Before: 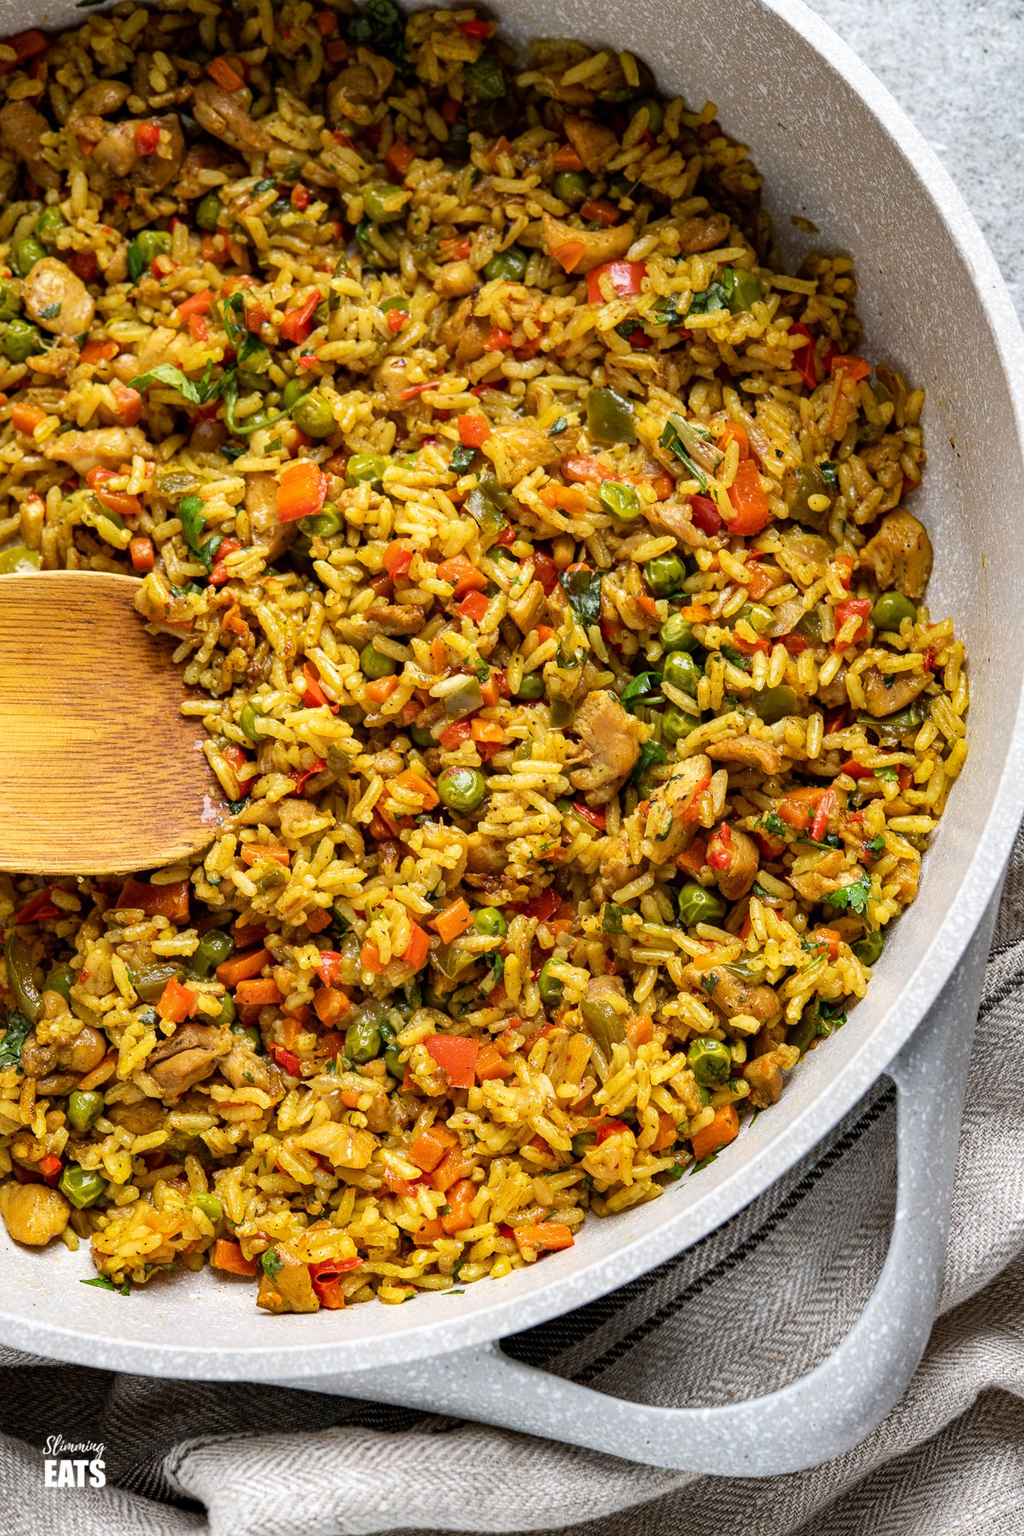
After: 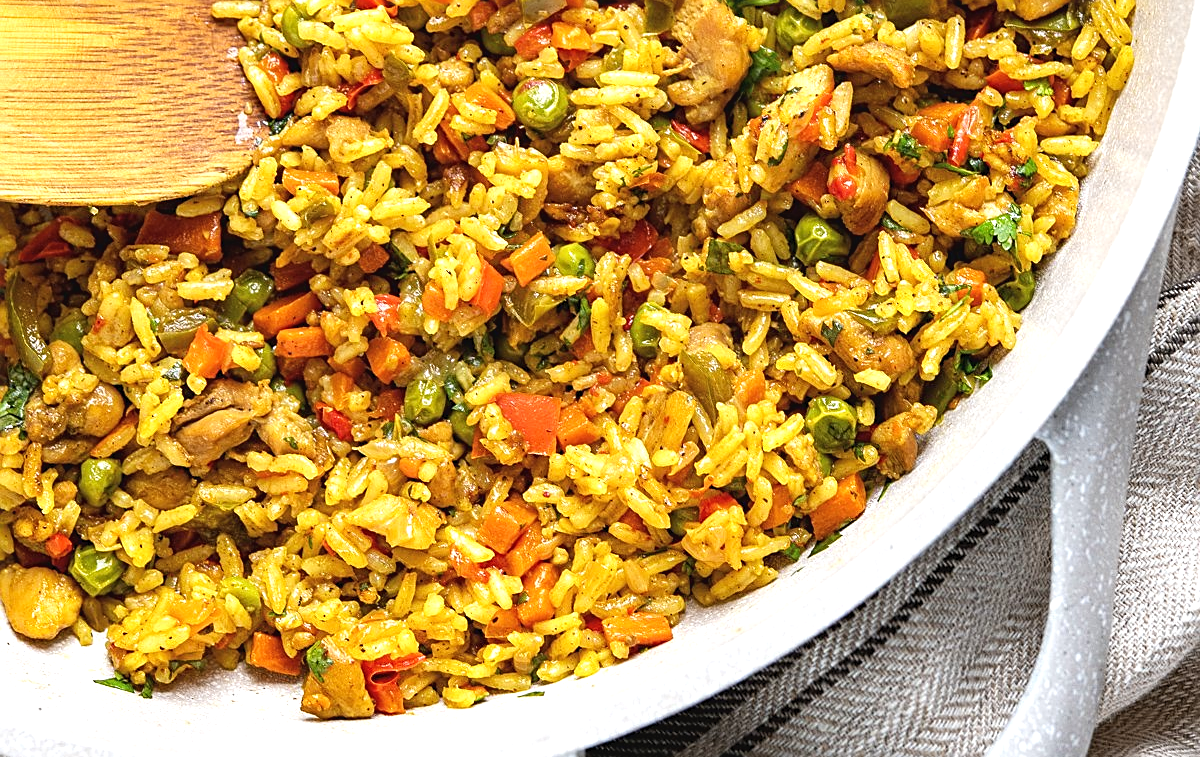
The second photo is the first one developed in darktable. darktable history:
exposure: black level correction -0.002, exposure 0.531 EV, compensate highlight preservation false
sharpen: on, module defaults
tone curve: curves: ch0 [(0, 0) (0.003, 0.032) (0.011, 0.034) (0.025, 0.039) (0.044, 0.055) (0.069, 0.078) (0.1, 0.111) (0.136, 0.147) (0.177, 0.191) (0.224, 0.238) (0.277, 0.291) (0.335, 0.35) (0.399, 0.41) (0.468, 0.48) (0.543, 0.547) (0.623, 0.621) (0.709, 0.699) (0.801, 0.789) (0.898, 0.884) (1, 1)], color space Lab, independent channels, preserve colors none
base curve: curves: ch0 [(0, 0) (0.472, 0.508) (1, 1)], preserve colors none
color zones: curves: ch0 [(0.068, 0.464) (0.25, 0.5) (0.48, 0.508) (0.75, 0.536) (0.886, 0.476) (0.967, 0.456)]; ch1 [(0.066, 0.456) (0.25, 0.5) (0.616, 0.508) (0.746, 0.56) (0.934, 0.444)]
crop: top 45.603%, bottom 12.293%
